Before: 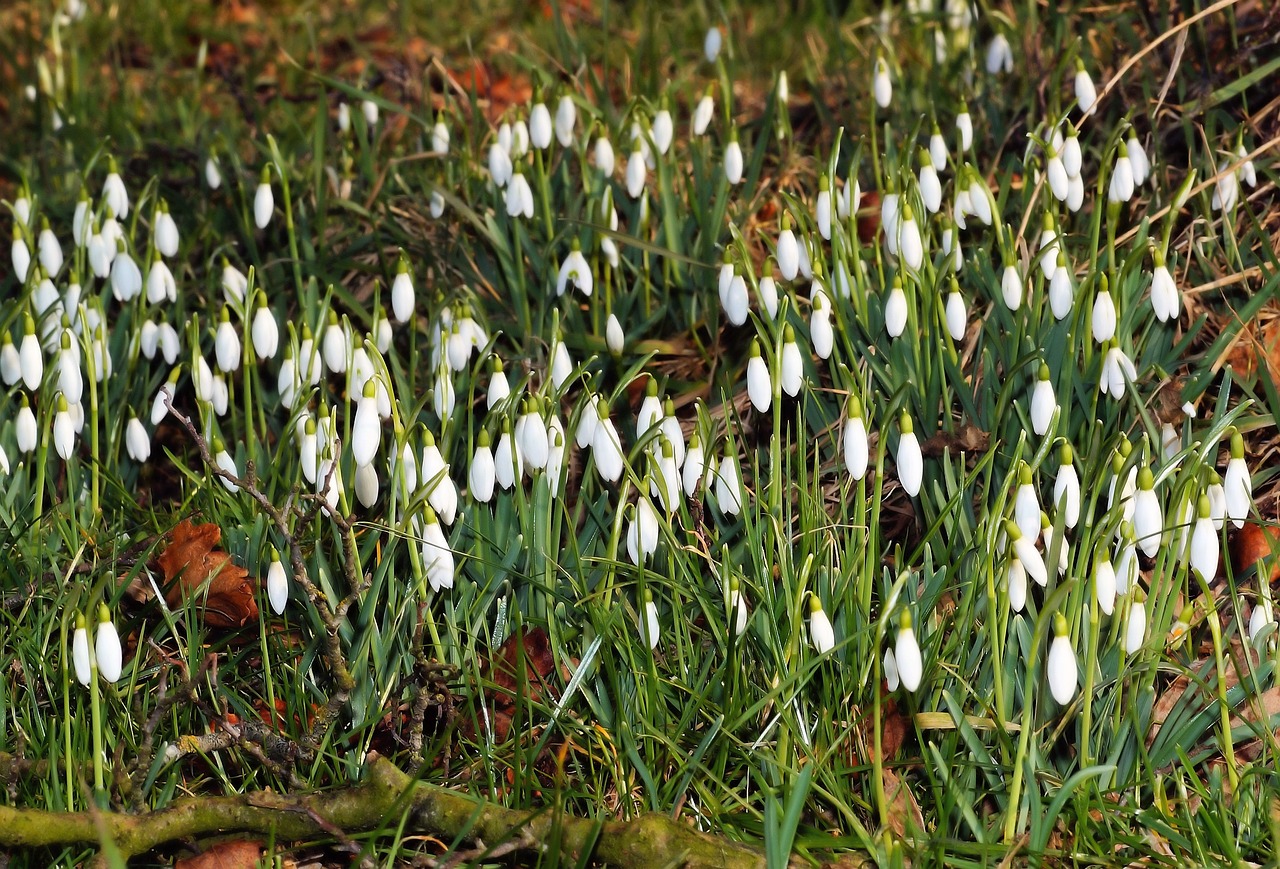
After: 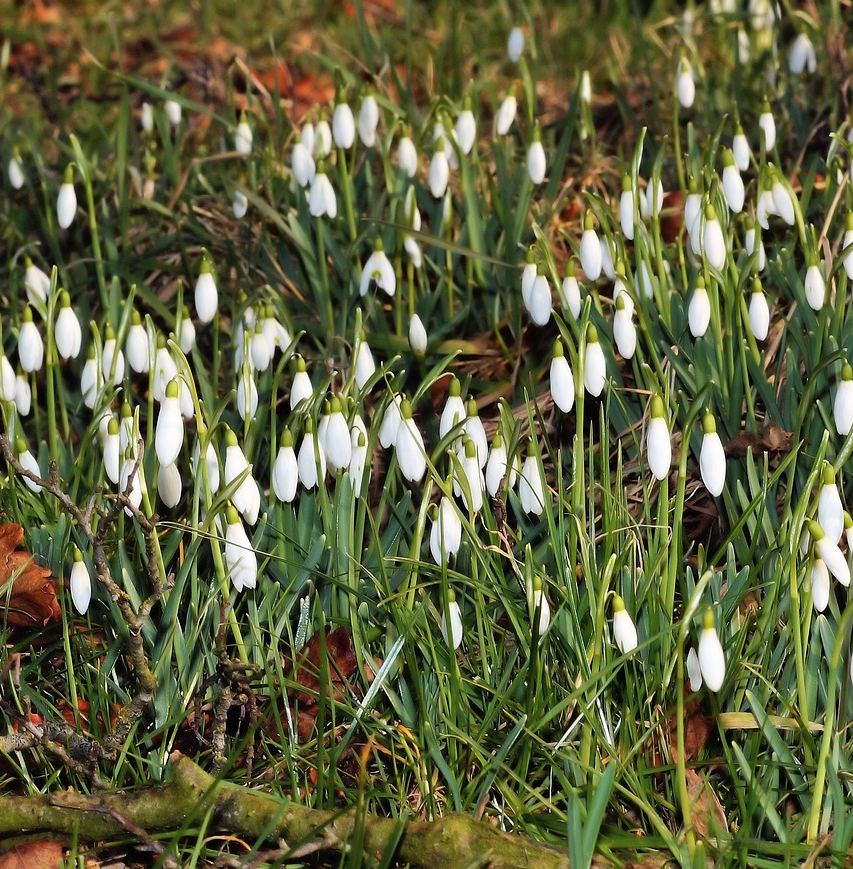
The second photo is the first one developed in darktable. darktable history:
shadows and highlights: radius 133.83, soften with gaussian
crop and rotate: left 15.446%, right 17.836%
color balance rgb: linear chroma grading › shadows -3%, linear chroma grading › highlights -4%
